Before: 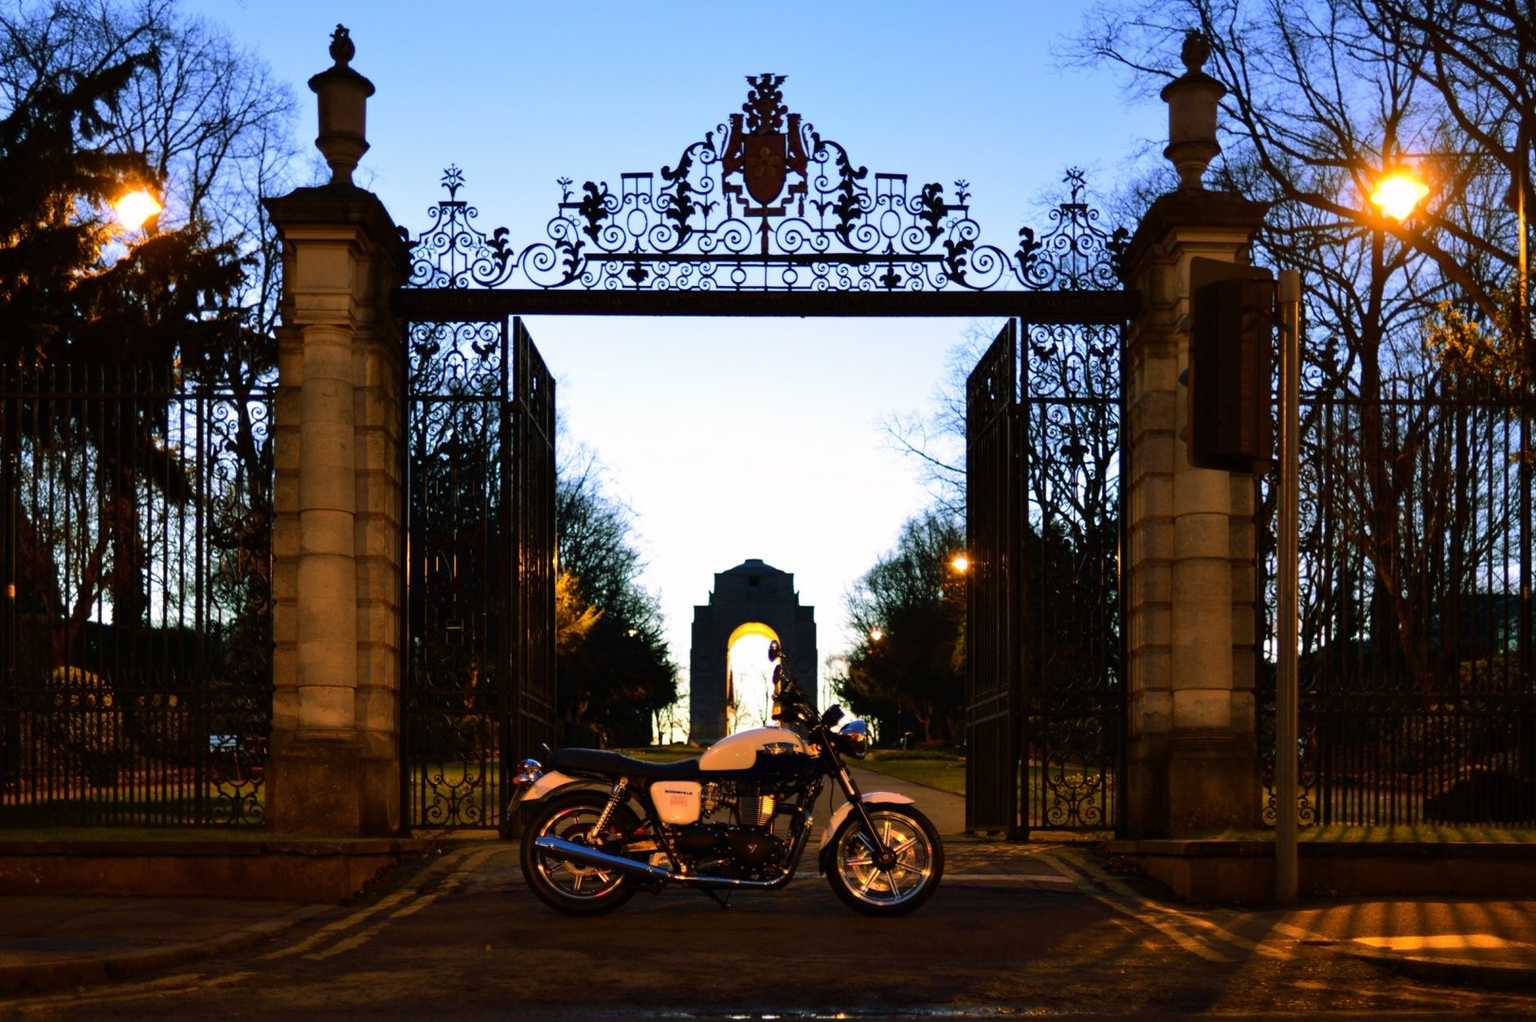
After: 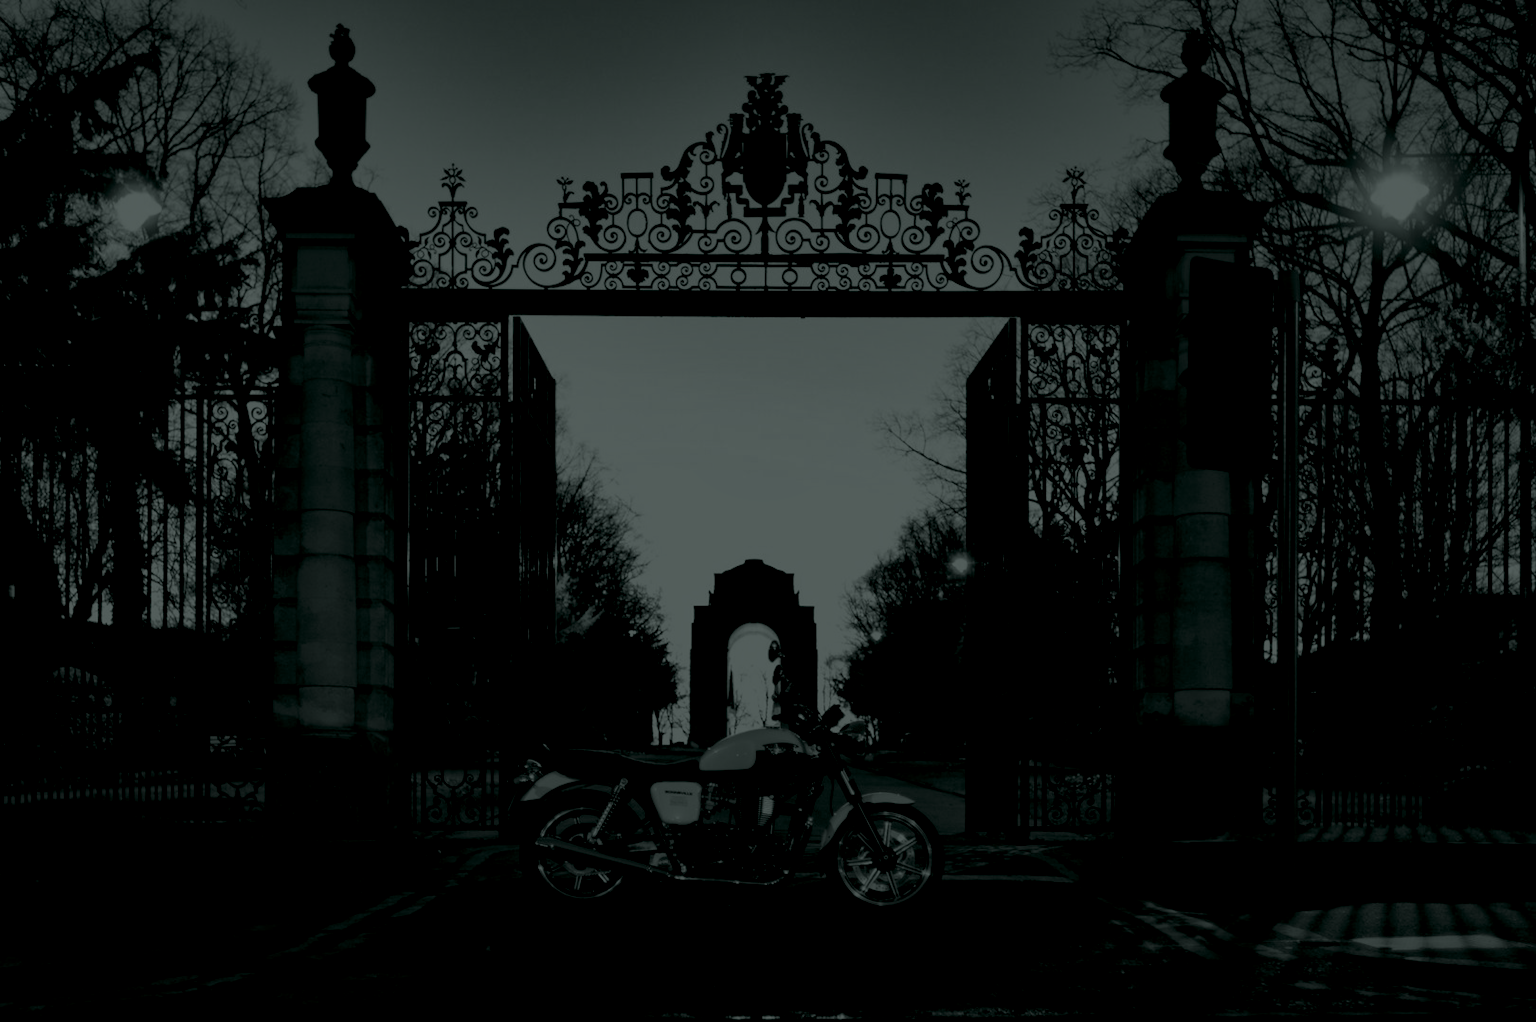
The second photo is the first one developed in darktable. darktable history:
shadows and highlights: shadows 20.91, highlights -82.73, soften with gaussian
colorize: hue 90°, saturation 19%, lightness 1.59%, version 1
